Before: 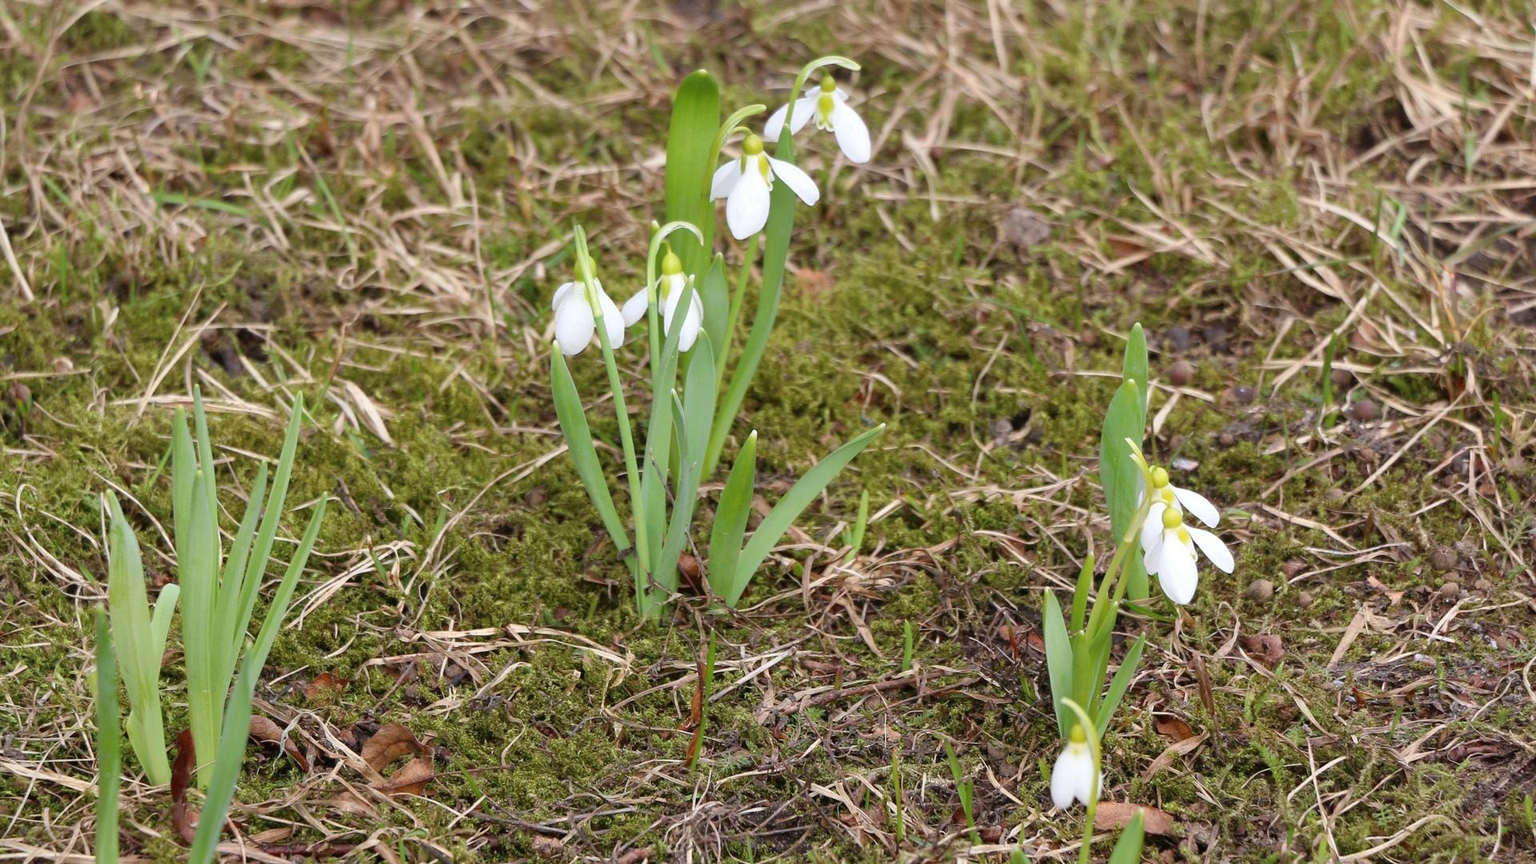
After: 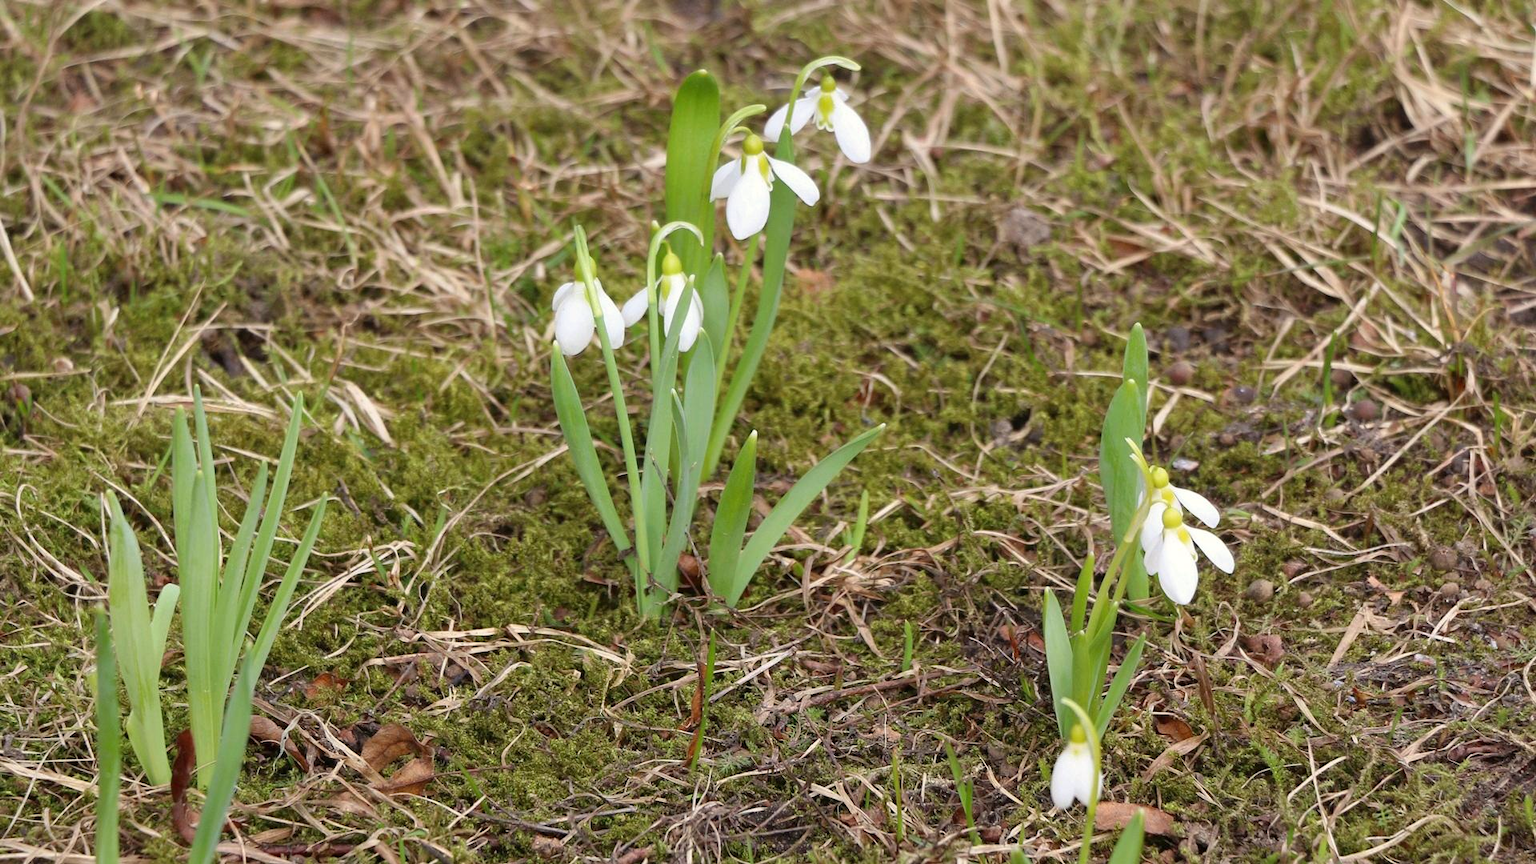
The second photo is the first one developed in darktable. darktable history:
color correction: highlights b* 2.96
